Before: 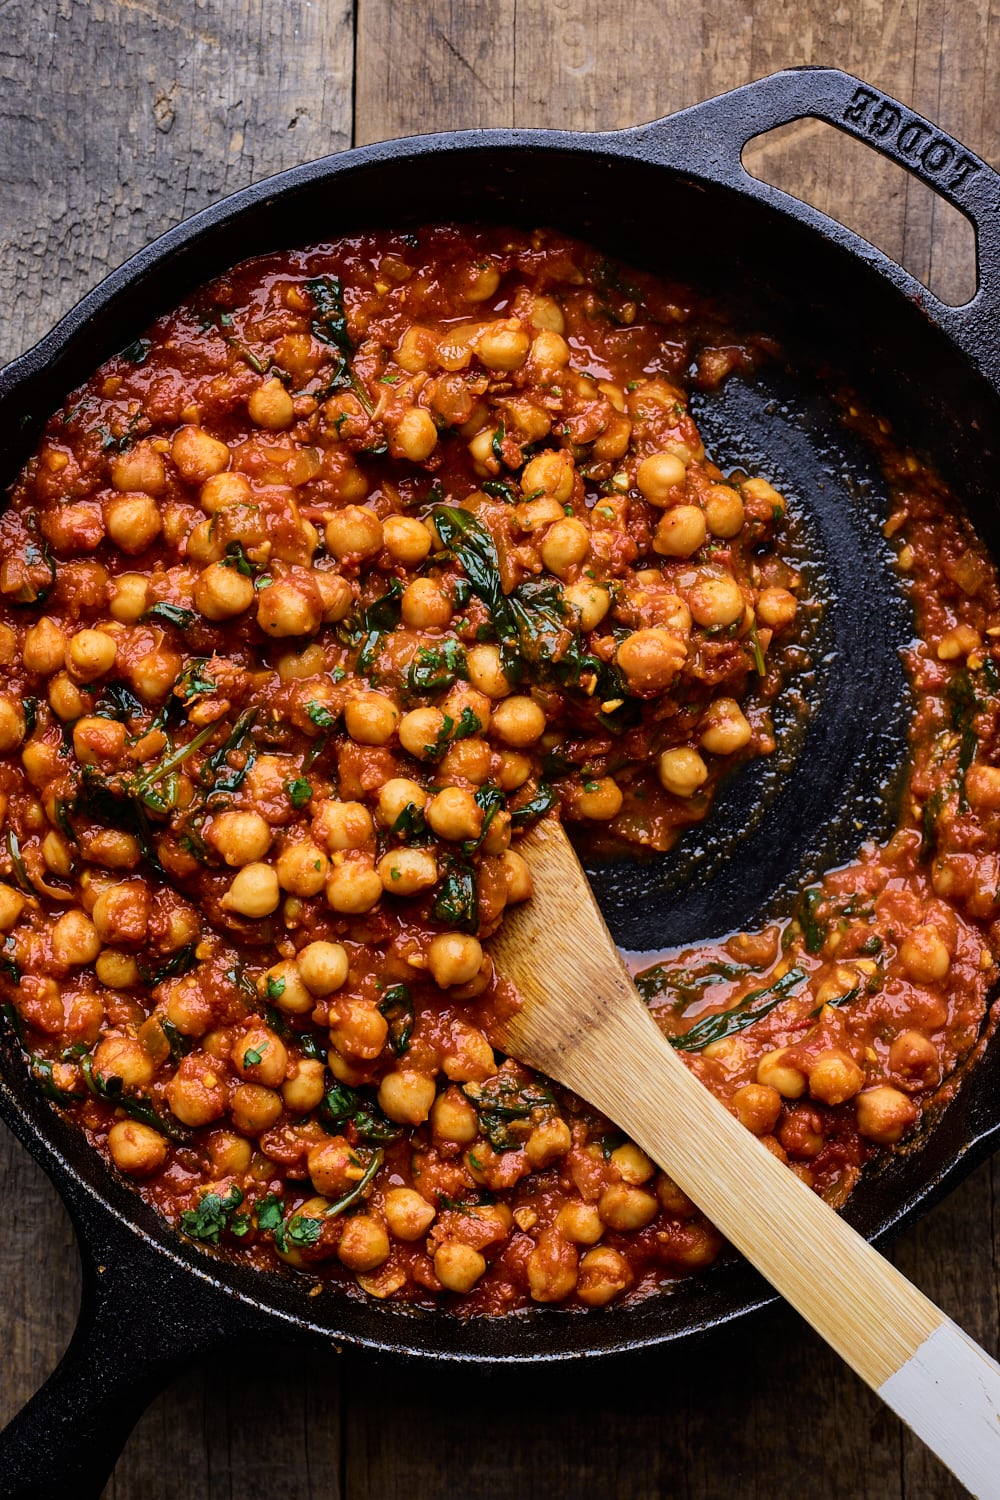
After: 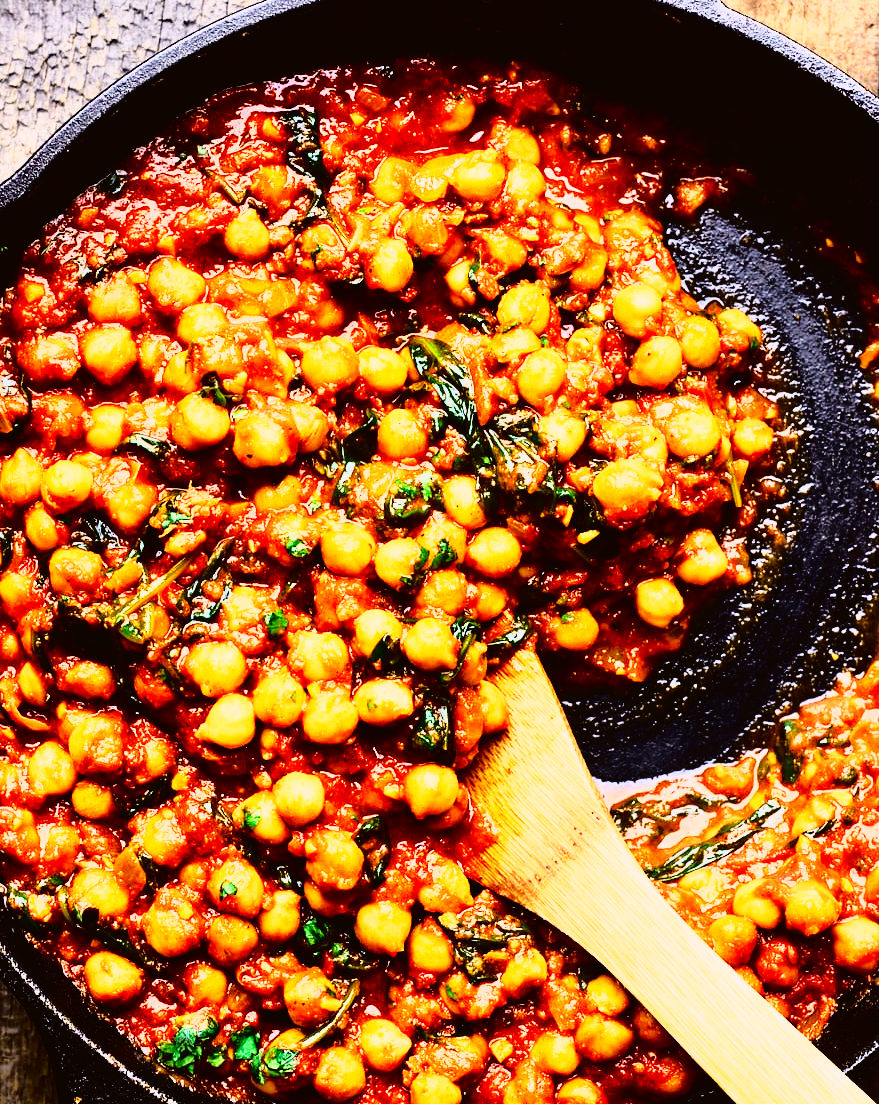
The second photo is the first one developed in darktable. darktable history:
crop and rotate: left 2.425%, top 11.305%, right 9.6%, bottom 15.08%
tone curve: curves: ch0 [(0, 0.015) (0.091, 0.055) (0.184, 0.159) (0.304, 0.382) (0.492, 0.579) (0.628, 0.755) (0.832, 0.932) (0.984, 0.963)]; ch1 [(0, 0) (0.34, 0.235) (0.493, 0.5) (0.554, 0.56) (0.764, 0.815) (1, 1)]; ch2 [(0, 0) (0.44, 0.458) (0.476, 0.477) (0.542, 0.586) (0.674, 0.724) (1, 1)], color space Lab, independent channels, preserve colors none
base curve: curves: ch0 [(0, 0) (0.007, 0.004) (0.027, 0.03) (0.046, 0.07) (0.207, 0.54) (0.442, 0.872) (0.673, 0.972) (1, 1)], preserve colors none
